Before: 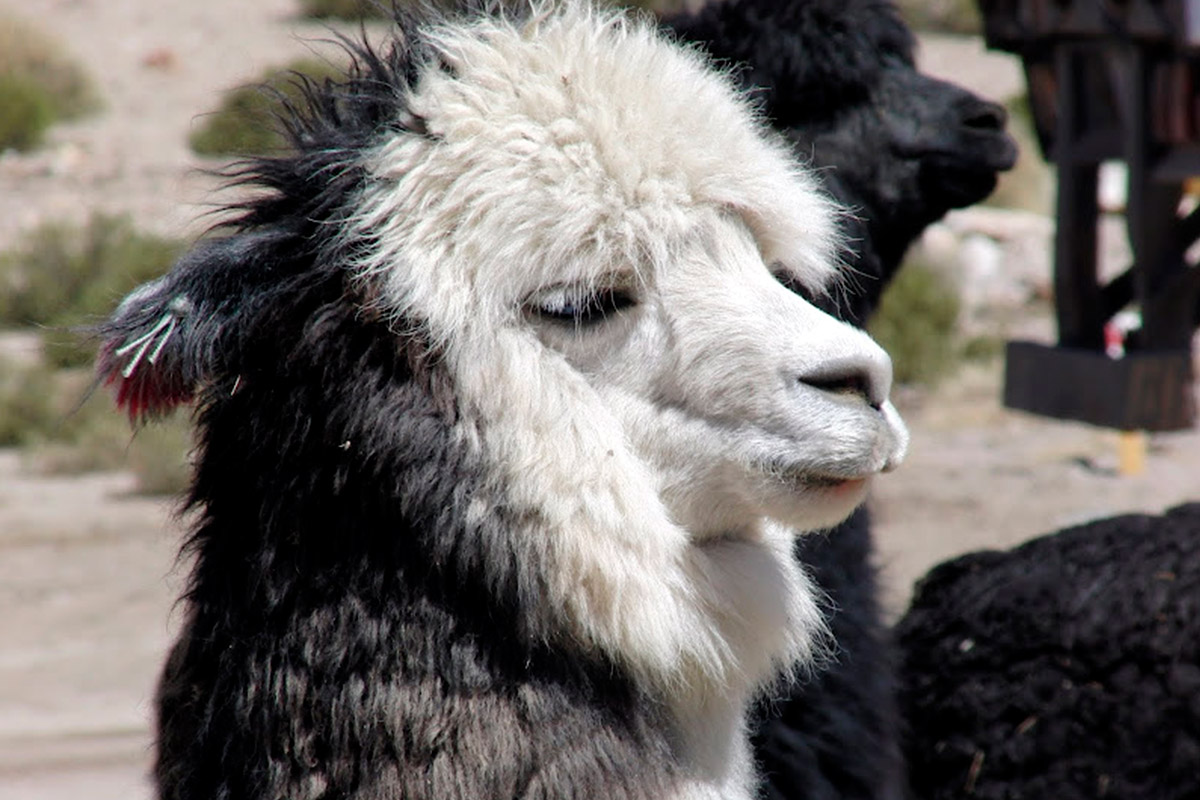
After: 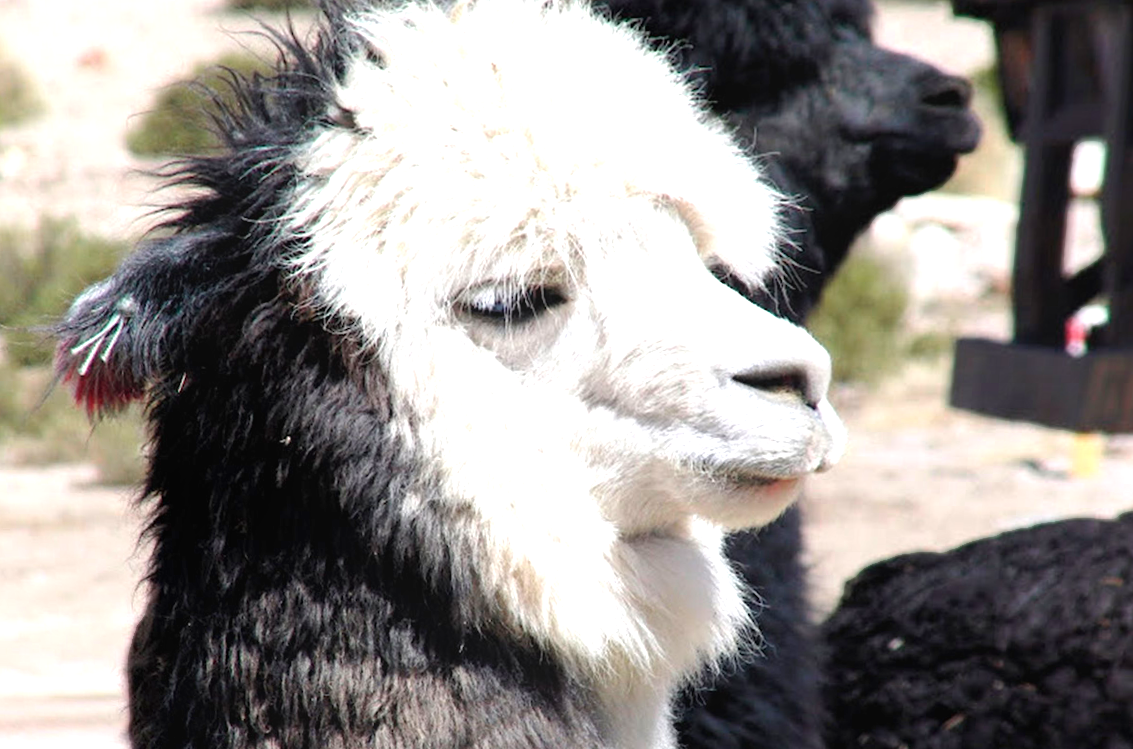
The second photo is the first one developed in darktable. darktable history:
rotate and perspective: rotation 0.062°, lens shift (vertical) 0.115, lens shift (horizontal) -0.133, crop left 0.047, crop right 0.94, crop top 0.061, crop bottom 0.94
exposure: black level correction 0, exposure 1 EV, compensate exposure bias true, compensate highlight preservation false
contrast equalizer: y [[0.439, 0.44, 0.442, 0.457, 0.493, 0.498], [0.5 ×6], [0.5 ×6], [0 ×6], [0 ×6]], mix 0.76
